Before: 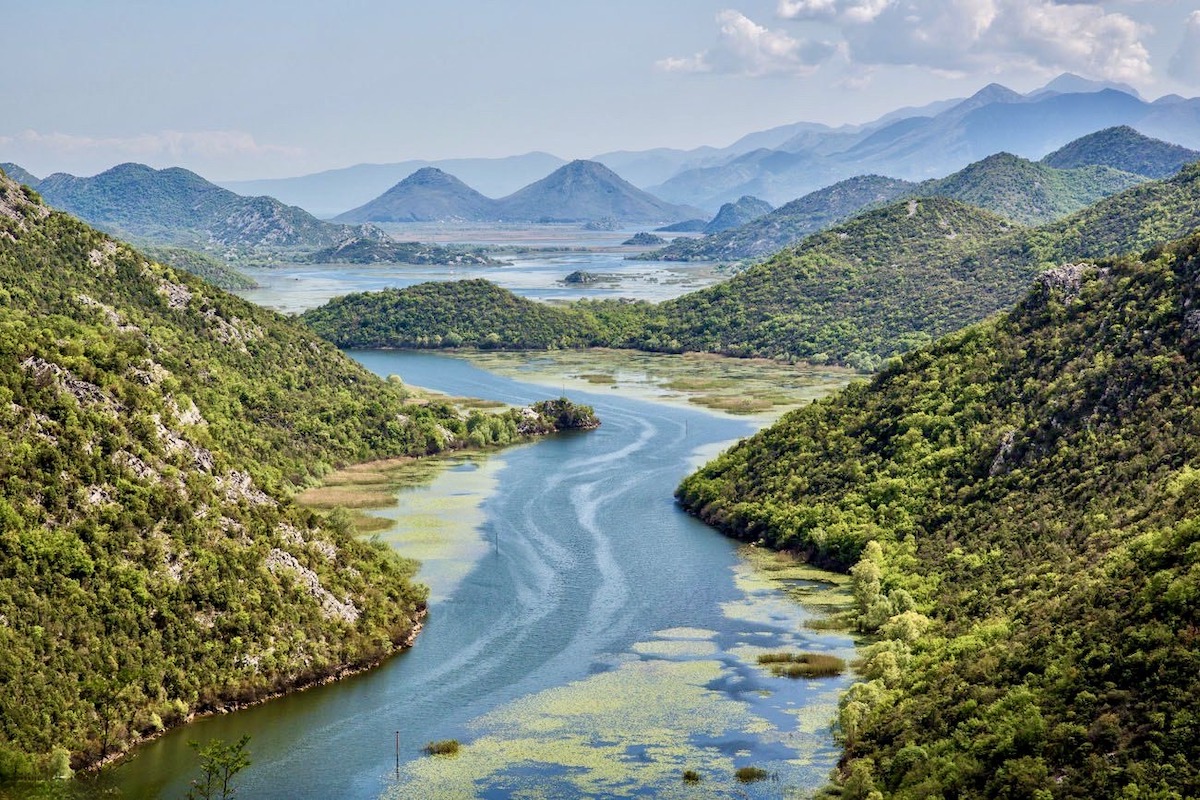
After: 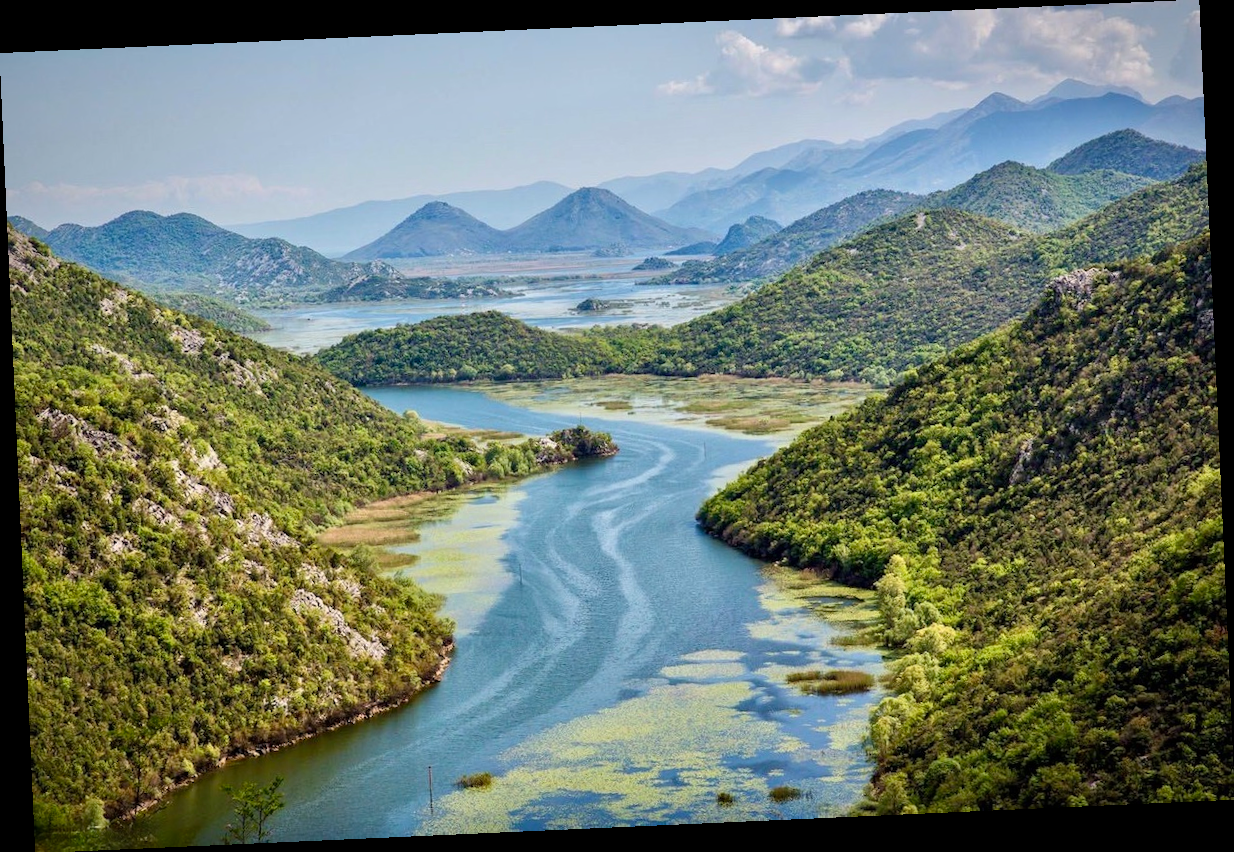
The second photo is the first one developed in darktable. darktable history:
rotate and perspective: rotation -2.56°, automatic cropping off
vignetting: fall-off start 80.87%, fall-off radius 61.59%, brightness -0.384, saturation 0.007, center (0, 0.007), automatic ratio true, width/height ratio 1.418
